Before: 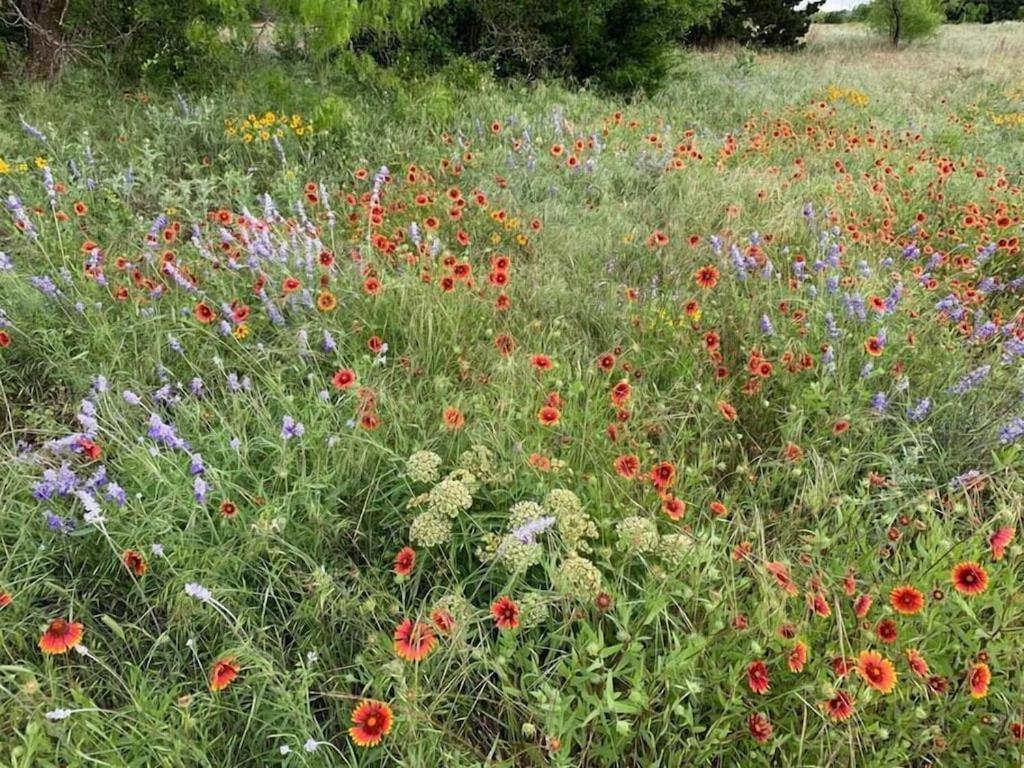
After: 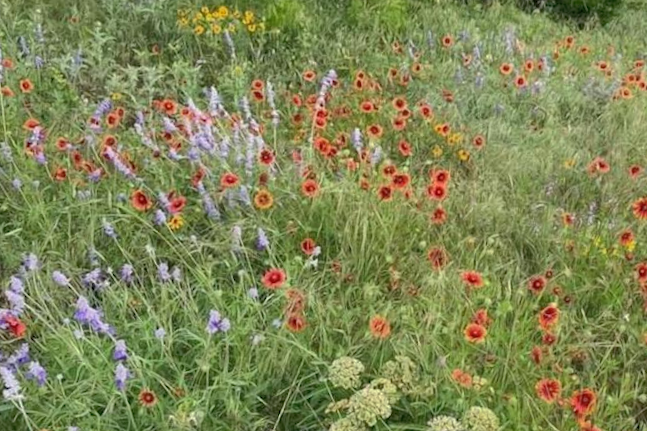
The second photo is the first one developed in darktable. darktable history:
crop and rotate: angle -4.99°, left 2.122%, top 6.945%, right 27.566%, bottom 30.519%
shadows and highlights: on, module defaults
